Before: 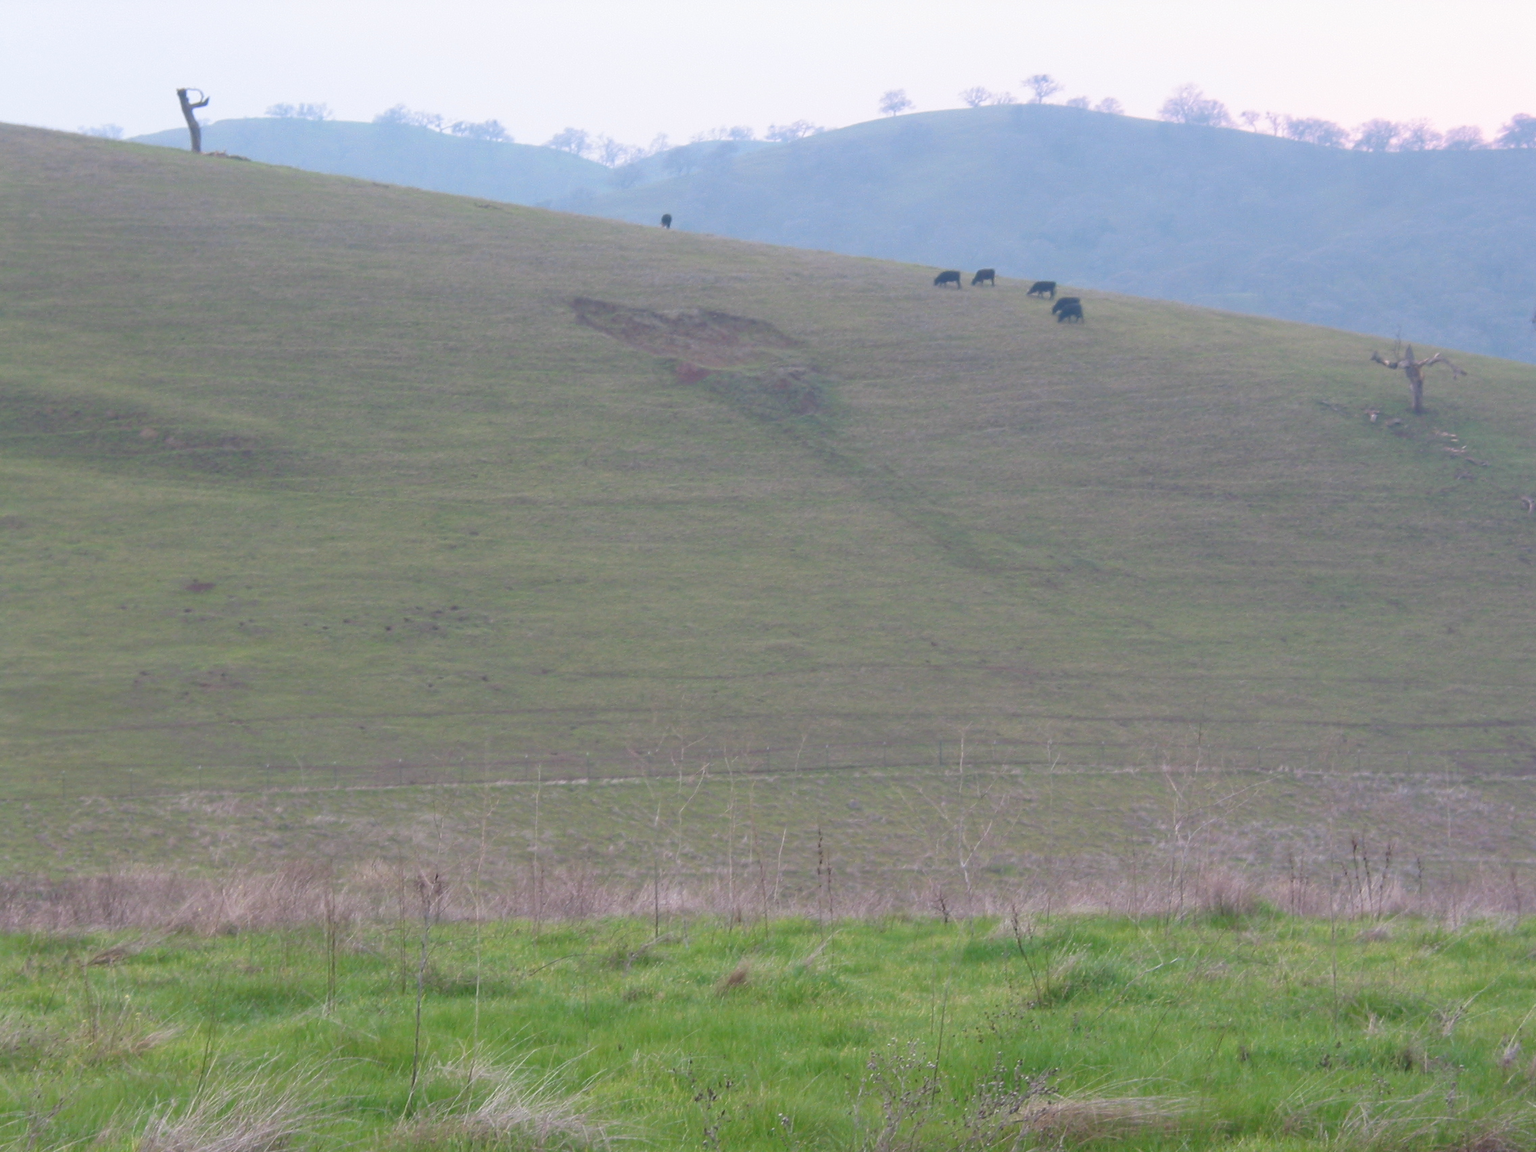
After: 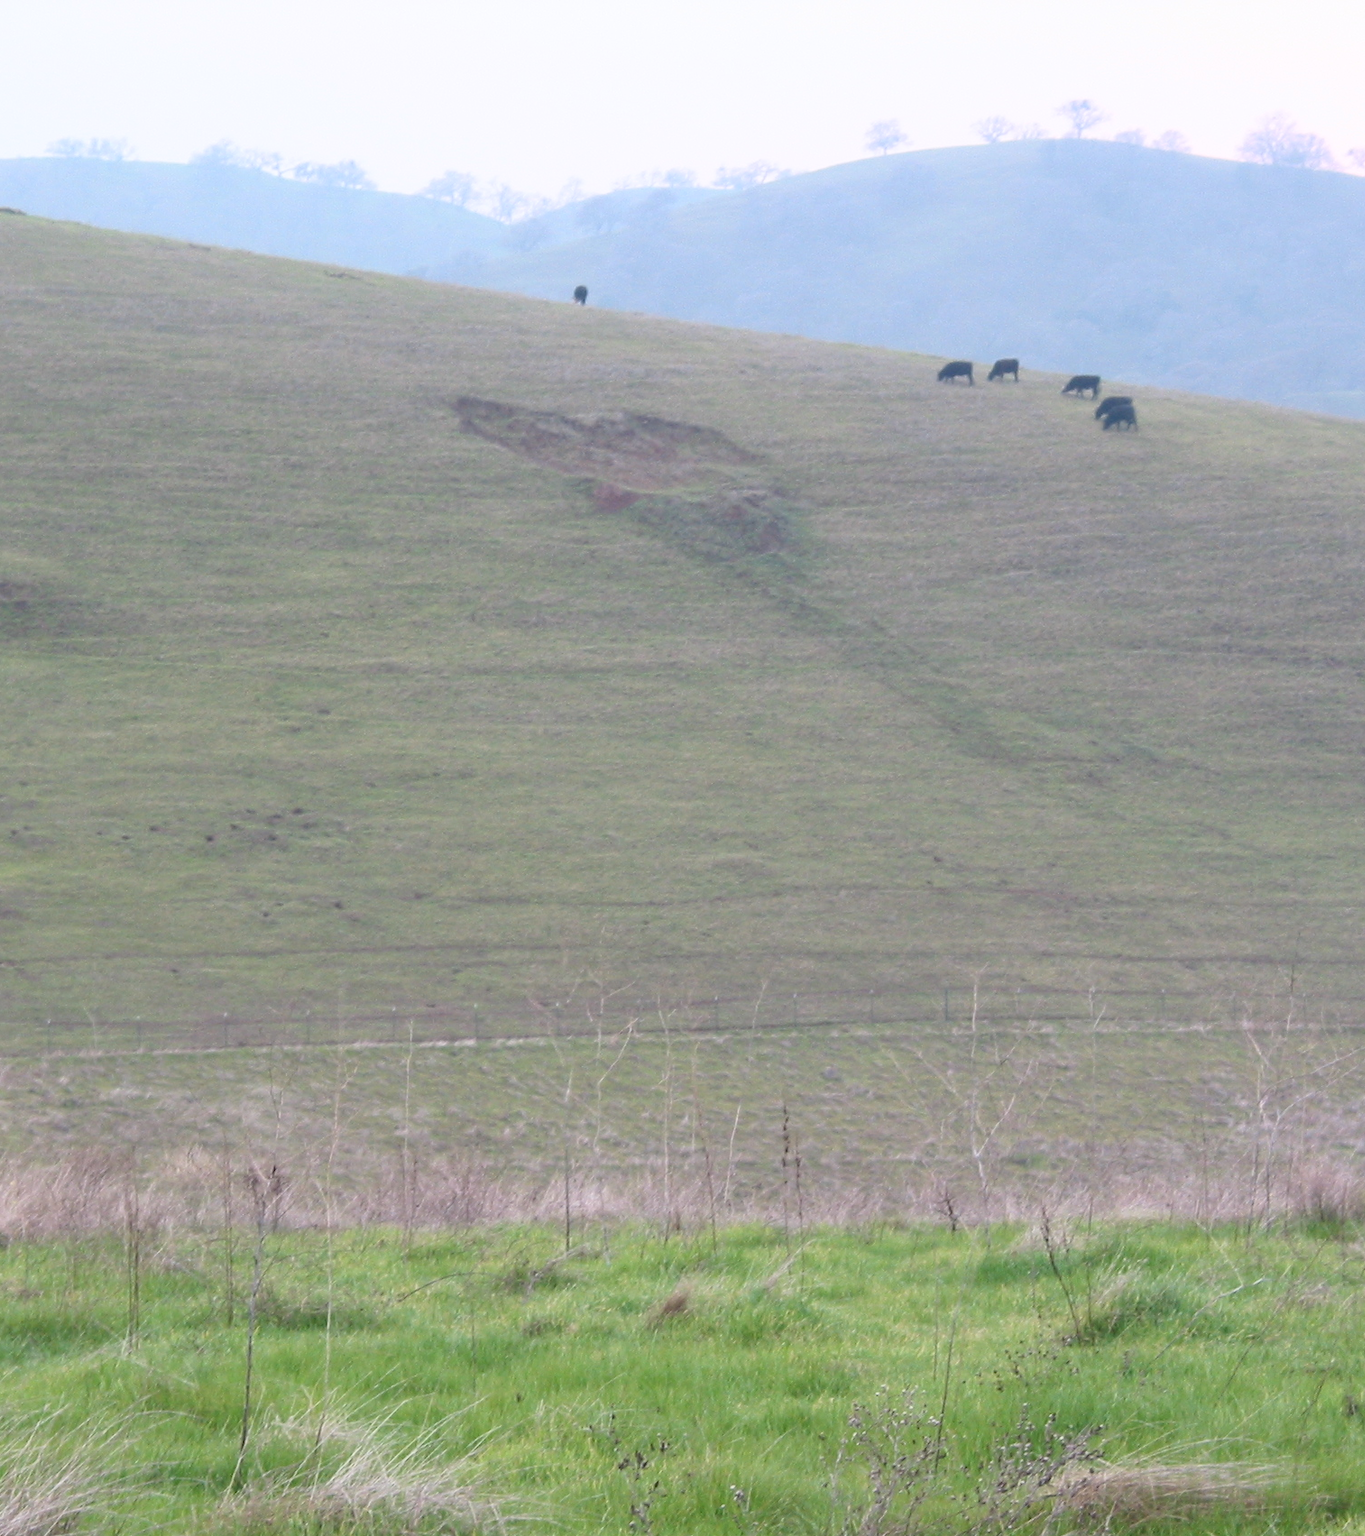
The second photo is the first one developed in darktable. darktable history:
crop and rotate: left 15.081%, right 18.281%
contrast brightness saturation: contrast 0.235, brightness 0.093
